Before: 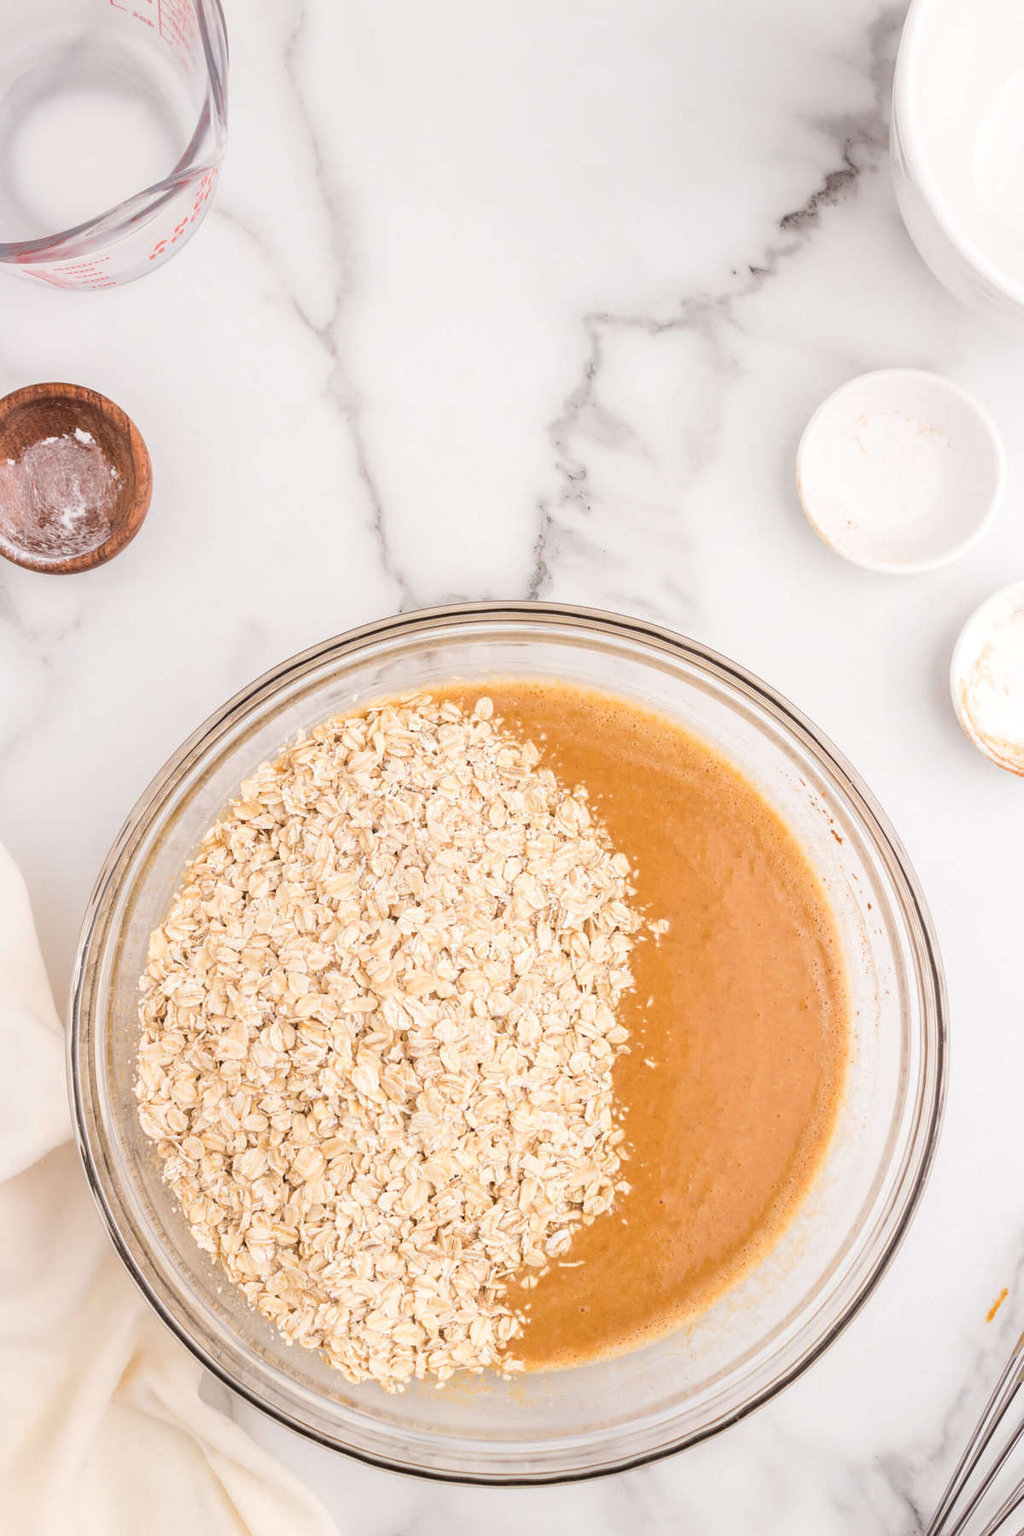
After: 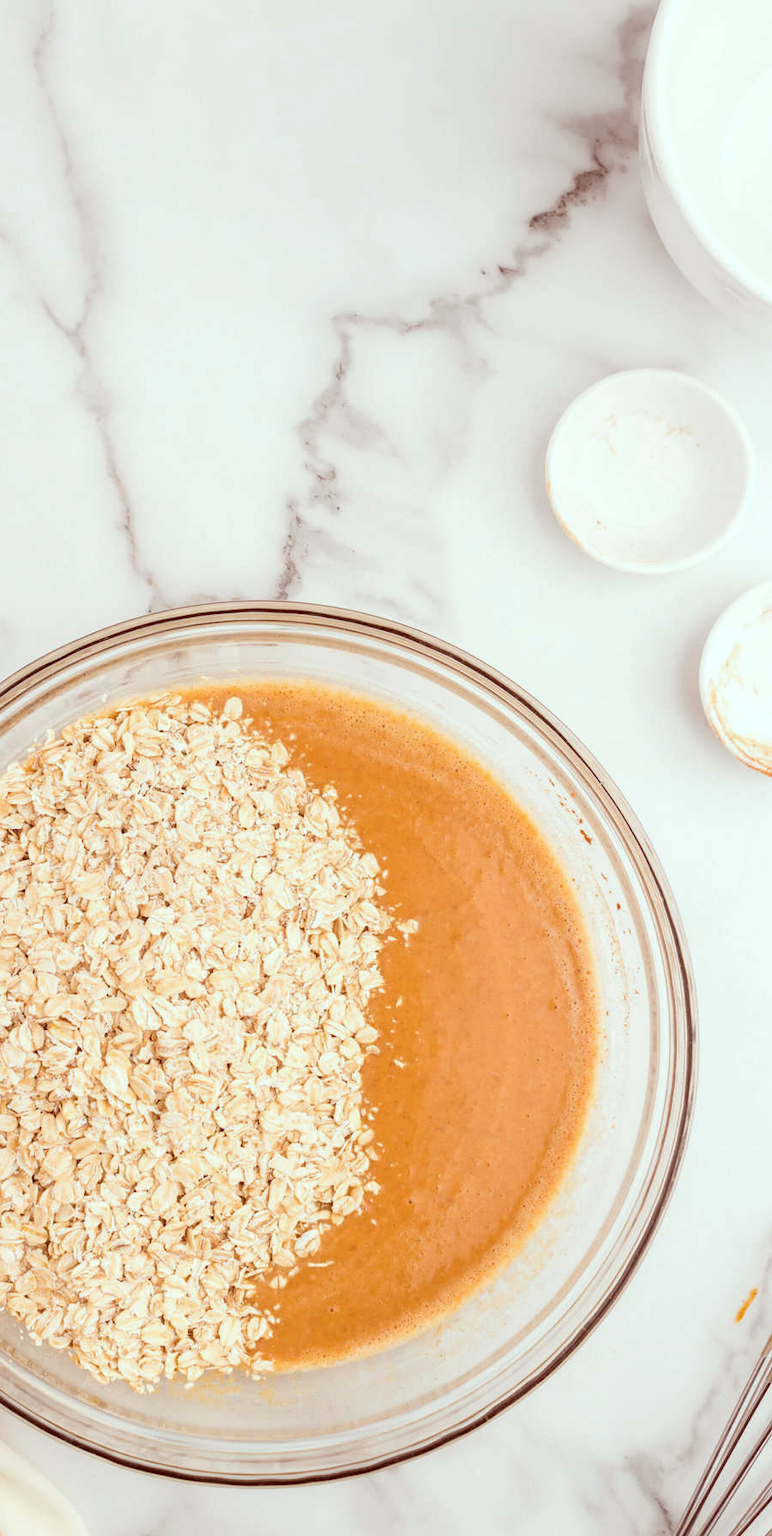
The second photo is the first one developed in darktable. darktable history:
color correction: highlights a* -7.23, highlights b* -0.203, shadows a* 20.28, shadows b* 11.49
crop and rotate: left 24.522%
